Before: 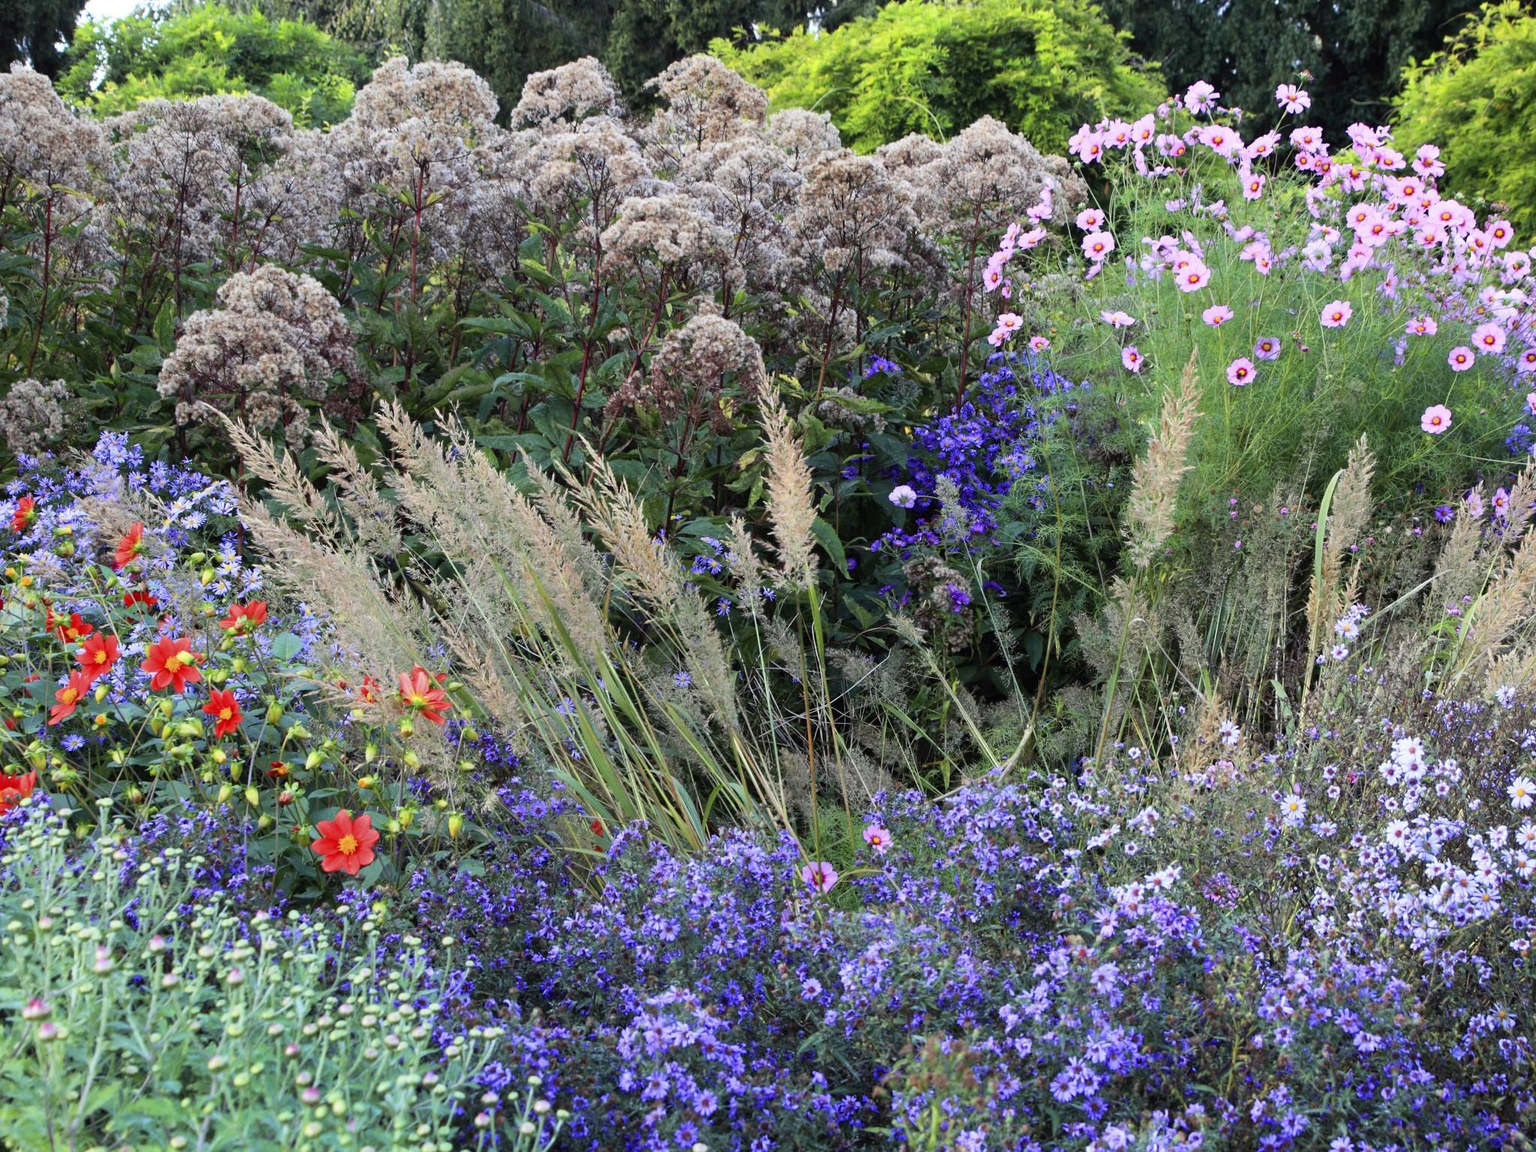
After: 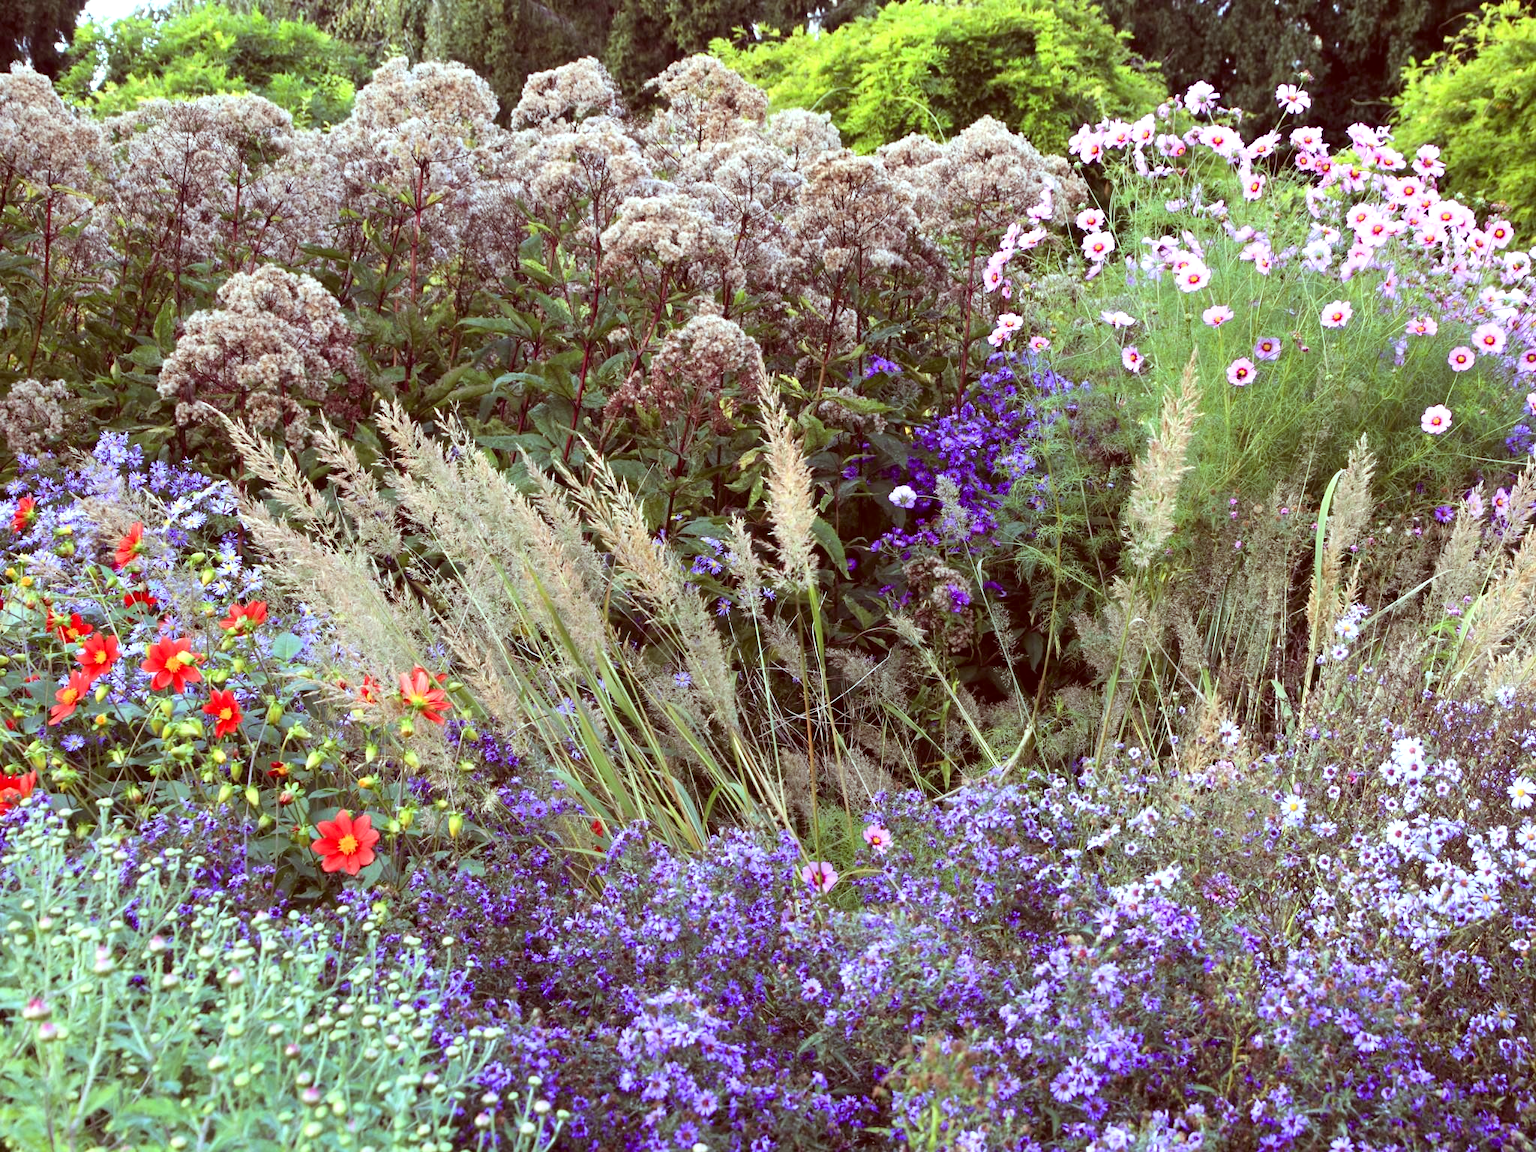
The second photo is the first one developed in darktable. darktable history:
exposure: black level correction 0, exposure 0.498 EV, compensate exposure bias true, compensate highlight preservation false
color correction: highlights a* -7.24, highlights b* -0.197, shadows a* 20.46, shadows b* 11.75
